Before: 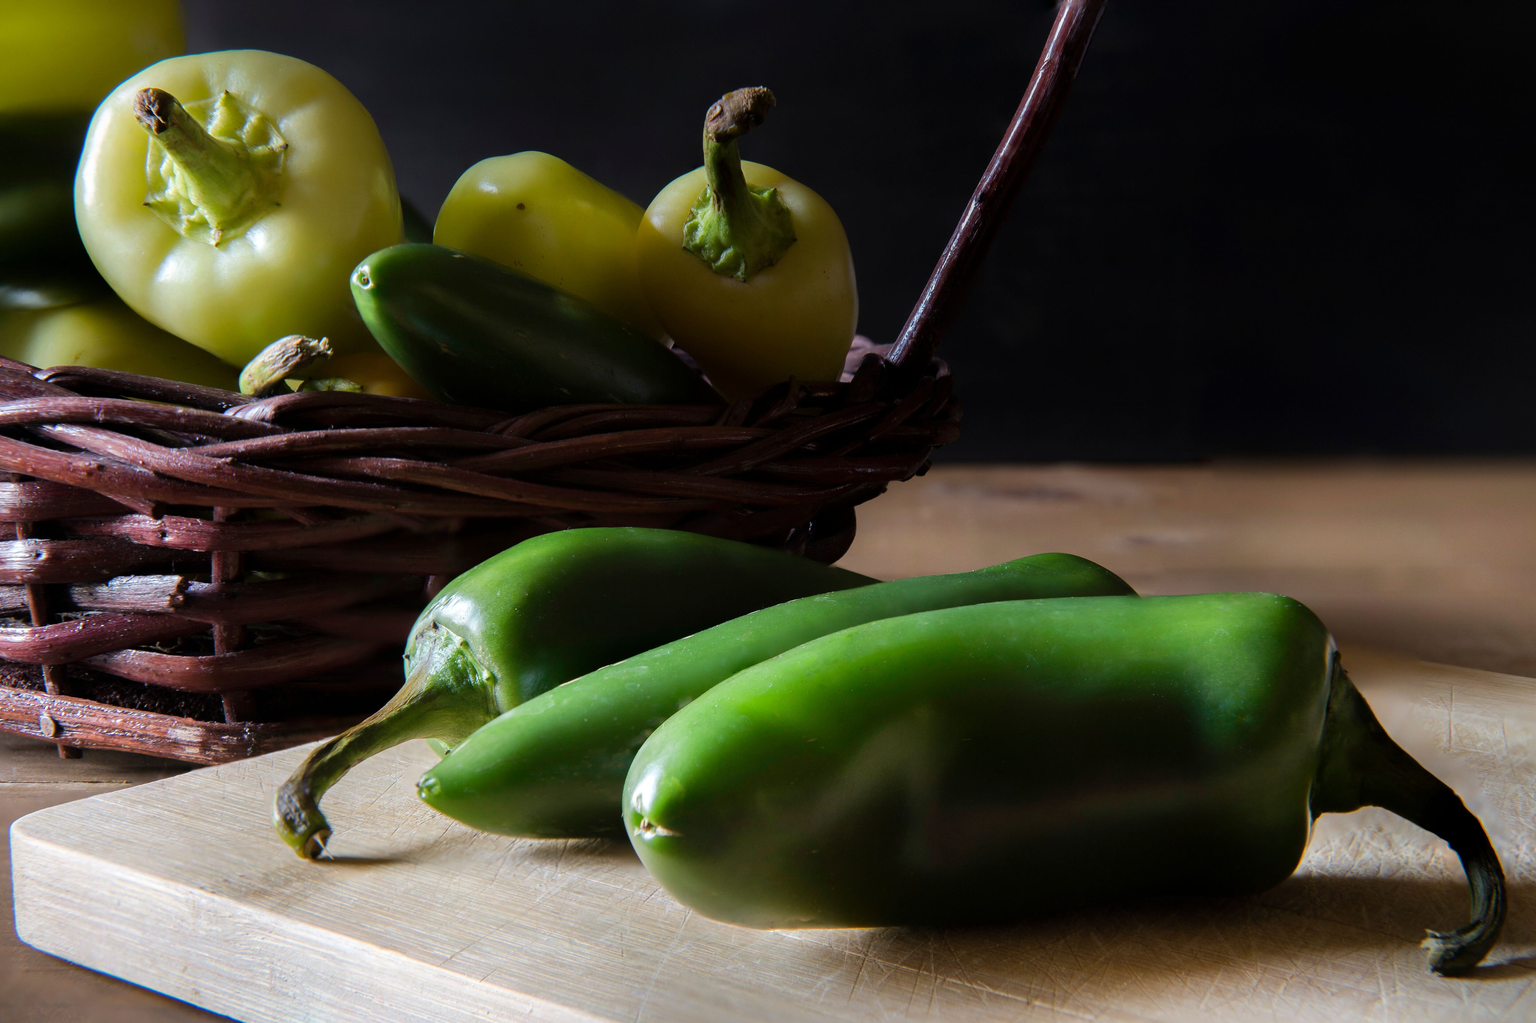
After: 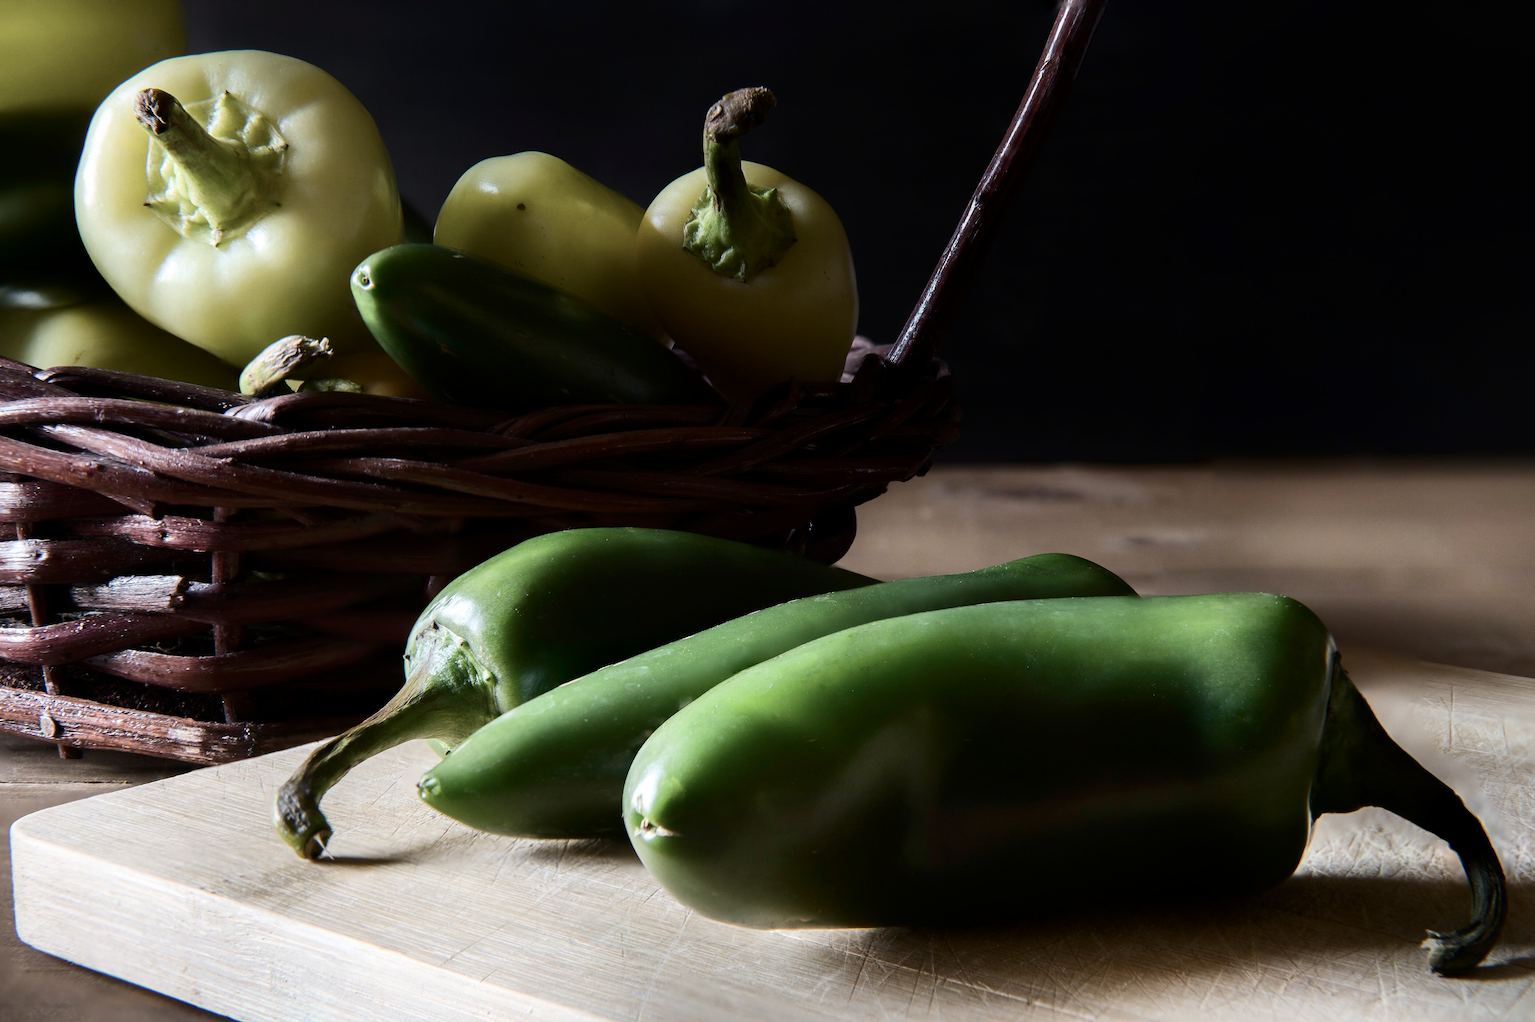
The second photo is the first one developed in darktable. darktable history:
contrast brightness saturation: contrast 0.249, saturation -0.323
crop: bottom 0.062%
